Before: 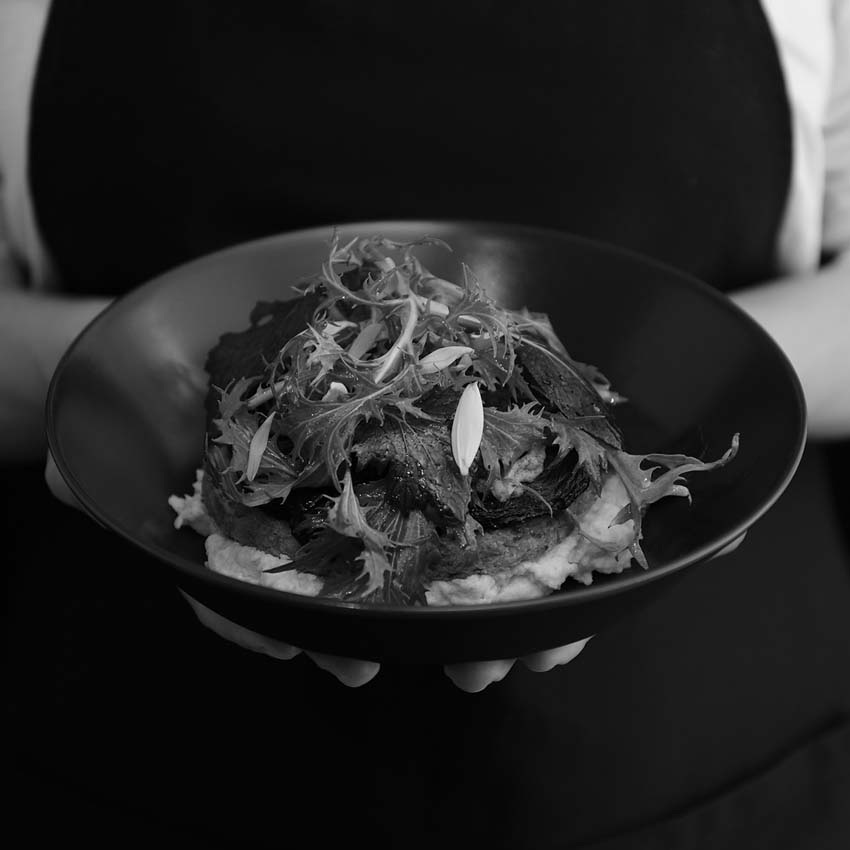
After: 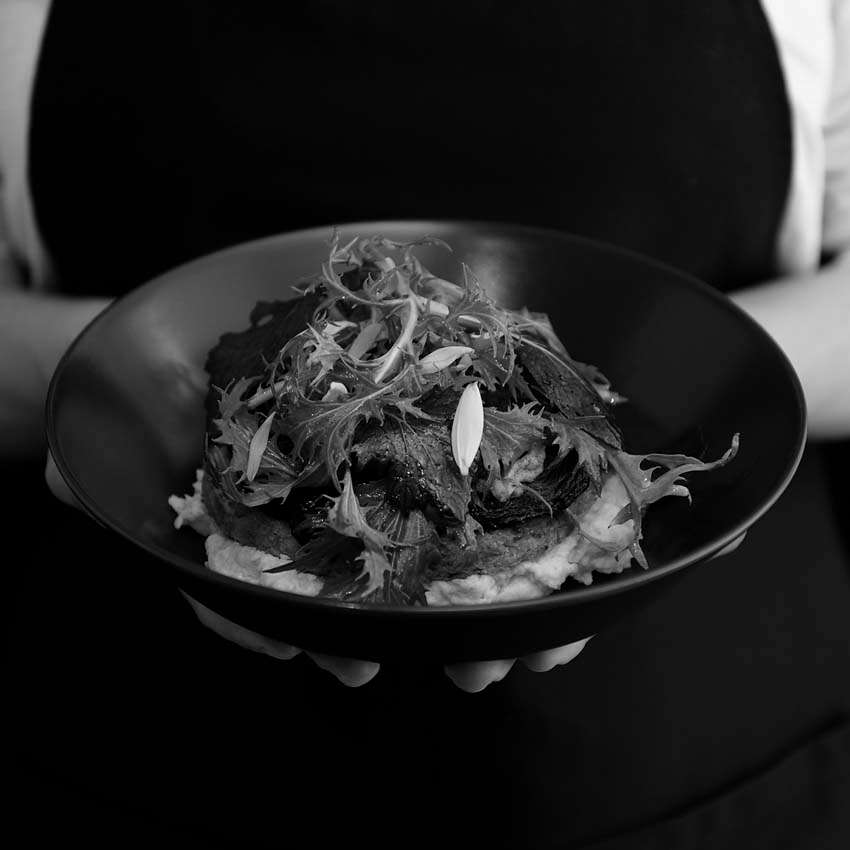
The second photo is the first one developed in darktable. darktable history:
shadows and highlights: shadows 1.43, highlights 38.5
